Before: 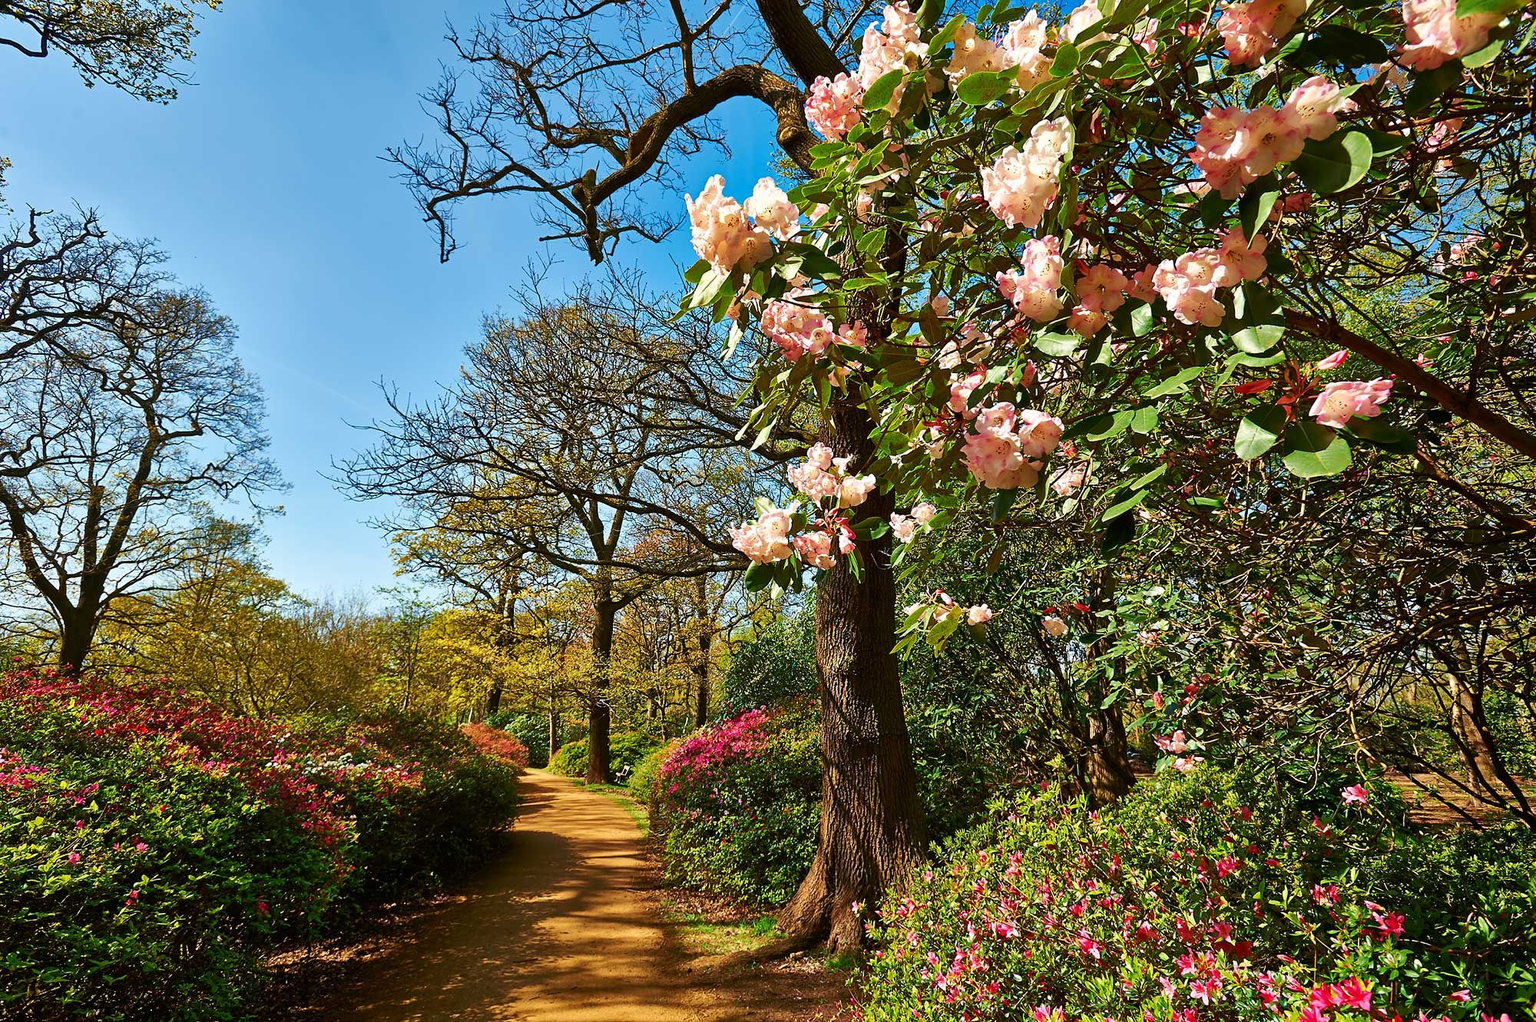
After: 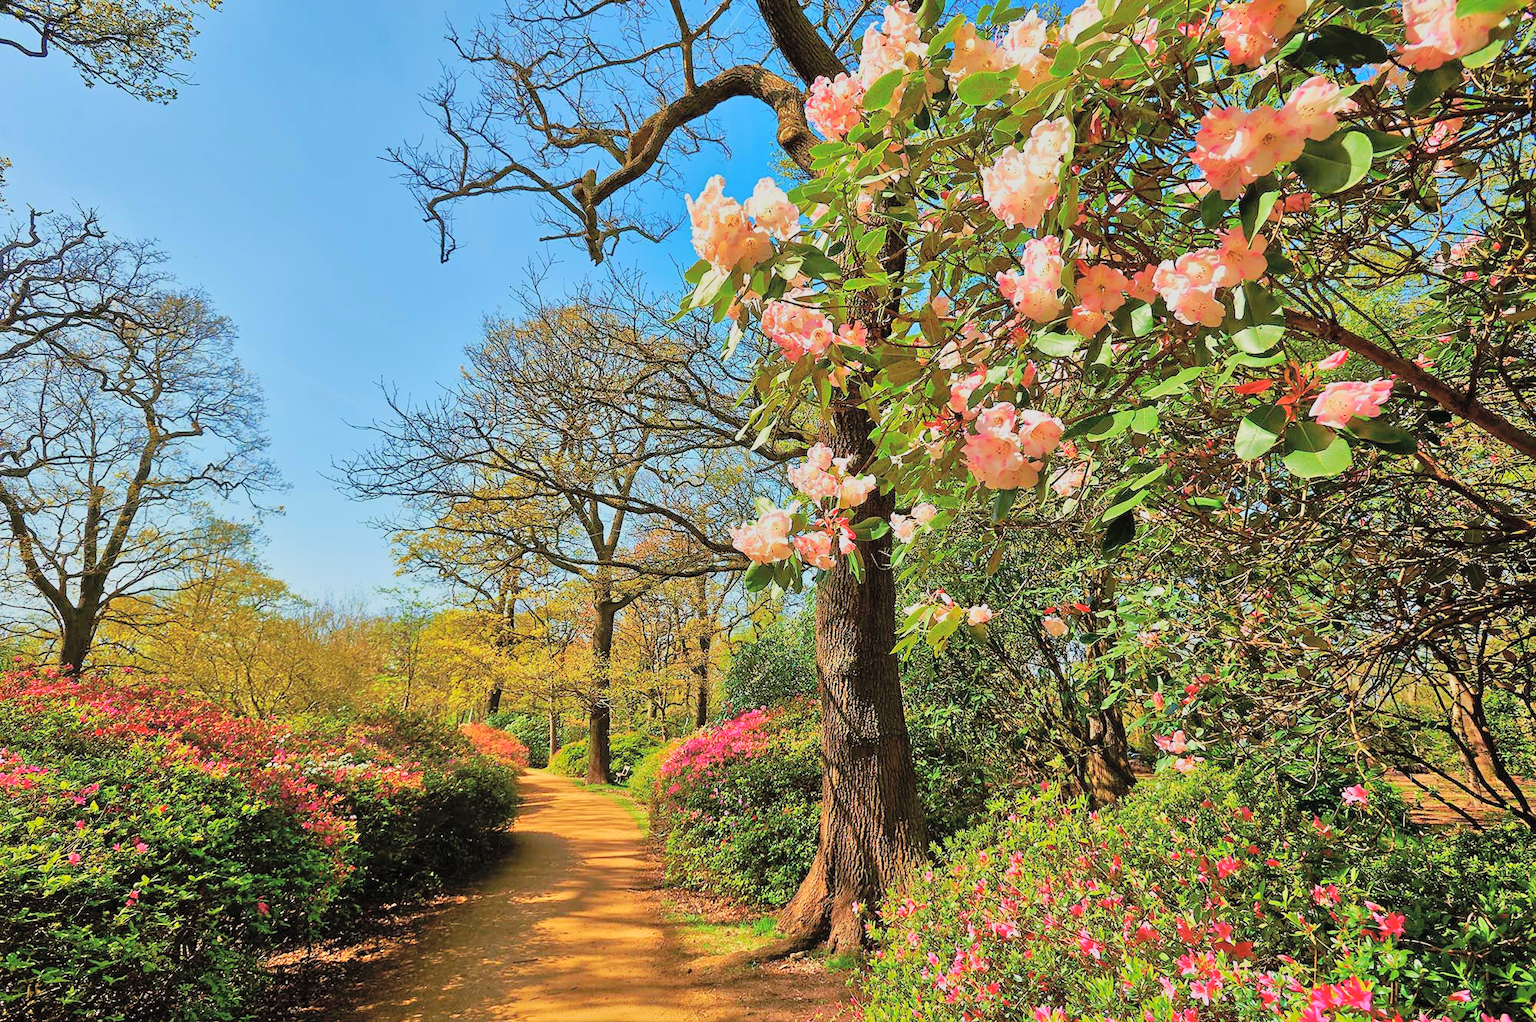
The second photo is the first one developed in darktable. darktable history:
tone equalizer: -7 EV 0.15 EV, -6 EV 0.6 EV, -5 EV 1.15 EV, -4 EV 1.33 EV, -3 EV 1.15 EV, -2 EV 0.6 EV, -1 EV 0.15 EV, mask exposure compensation -0.5 EV
global tonemap: drago (0.7, 100)
